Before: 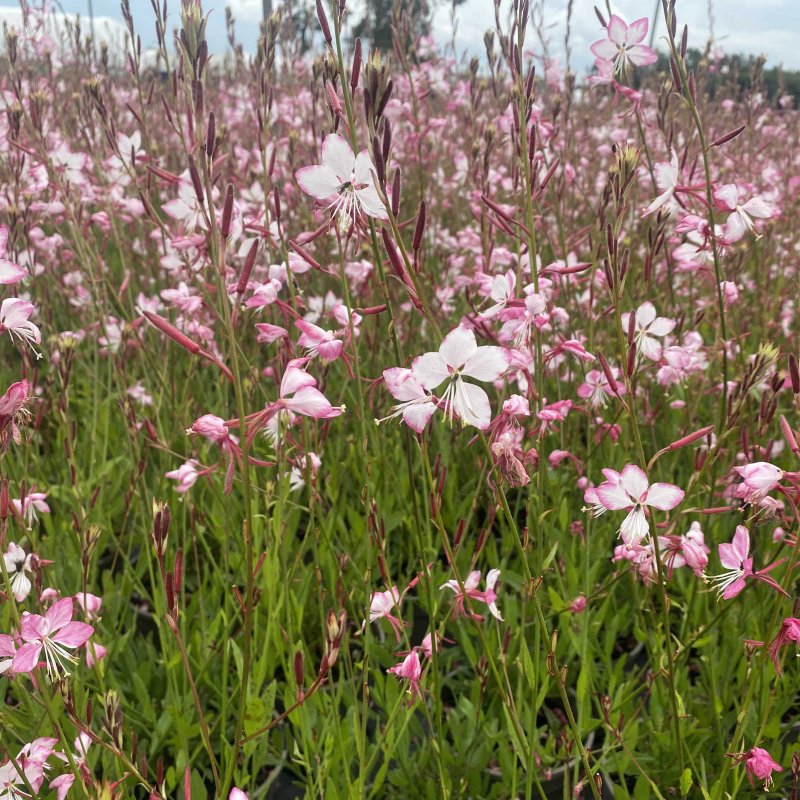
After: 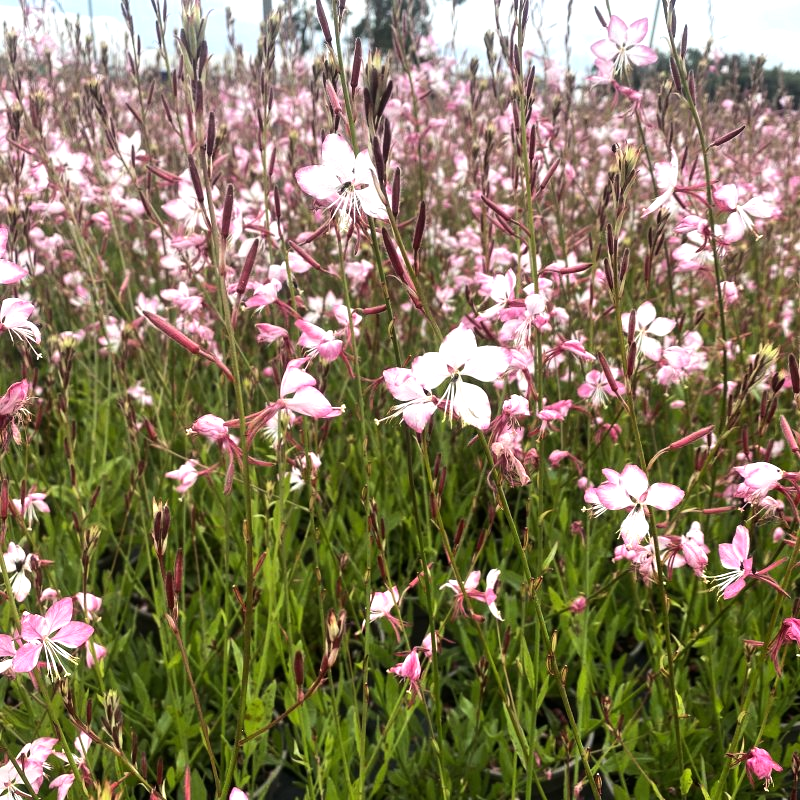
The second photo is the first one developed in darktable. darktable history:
shadows and highlights: shadows 4.1, highlights -17.6, soften with gaussian
tone equalizer: -8 EV -0.75 EV, -7 EV -0.7 EV, -6 EV -0.6 EV, -5 EV -0.4 EV, -3 EV 0.4 EV, -2 EV 0.6 EV, -1 EV 0.7 EV, +0 EV 0.75 EV, edges refinement/feathering 500, mask exposure compensation -1.57 EV, preserve details no
